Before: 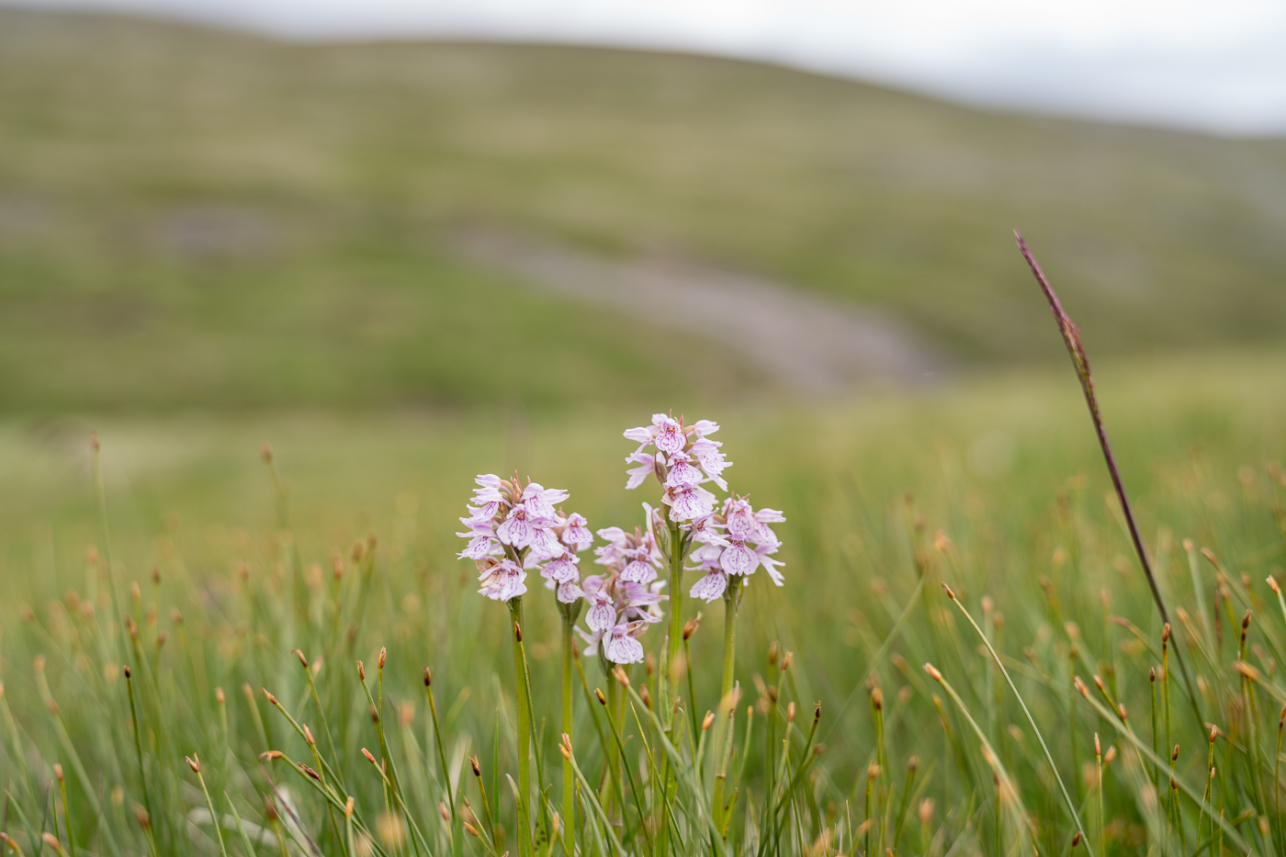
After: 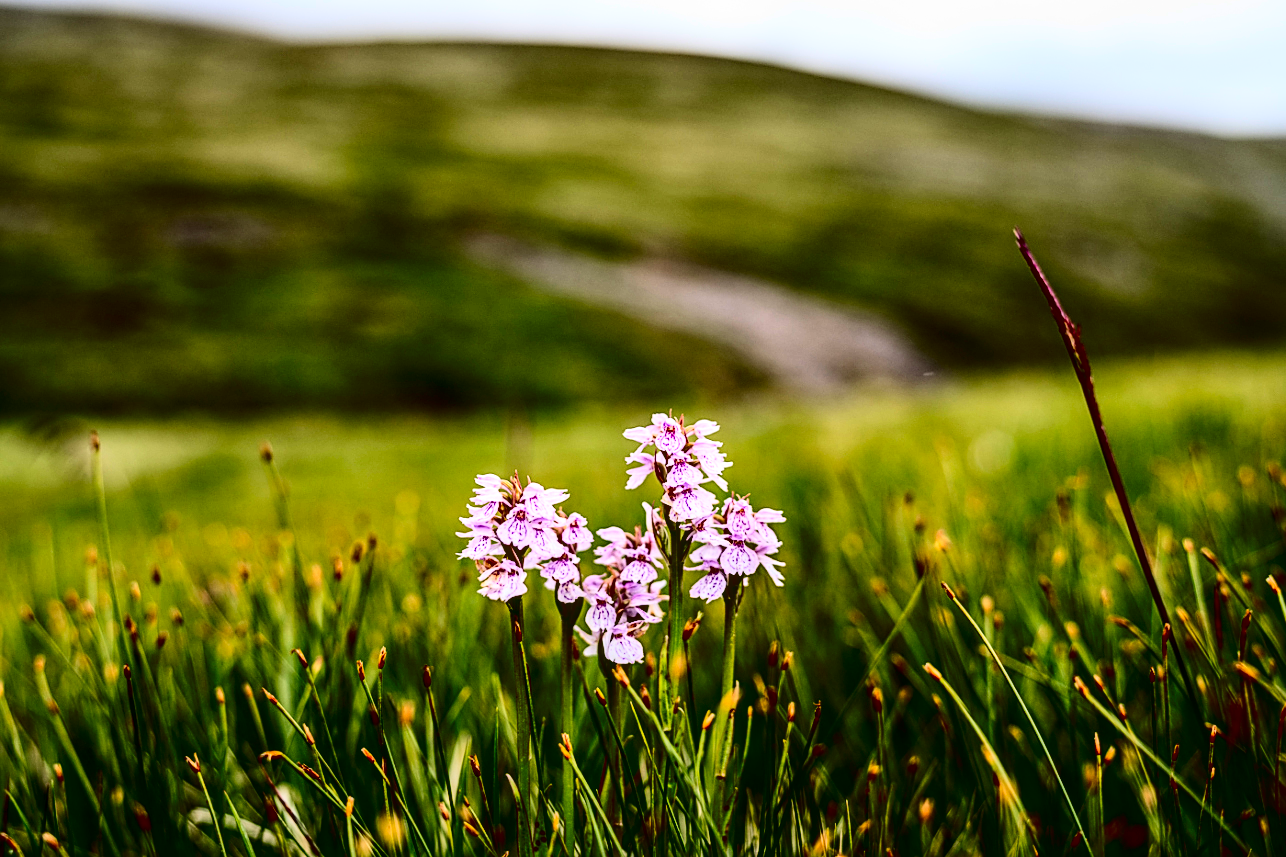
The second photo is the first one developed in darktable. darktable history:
sharpen: on, module defaults
contrast brightness saturation: contrast 0.77, brightness -1, saturation 1
local contrast: on, module defaults
